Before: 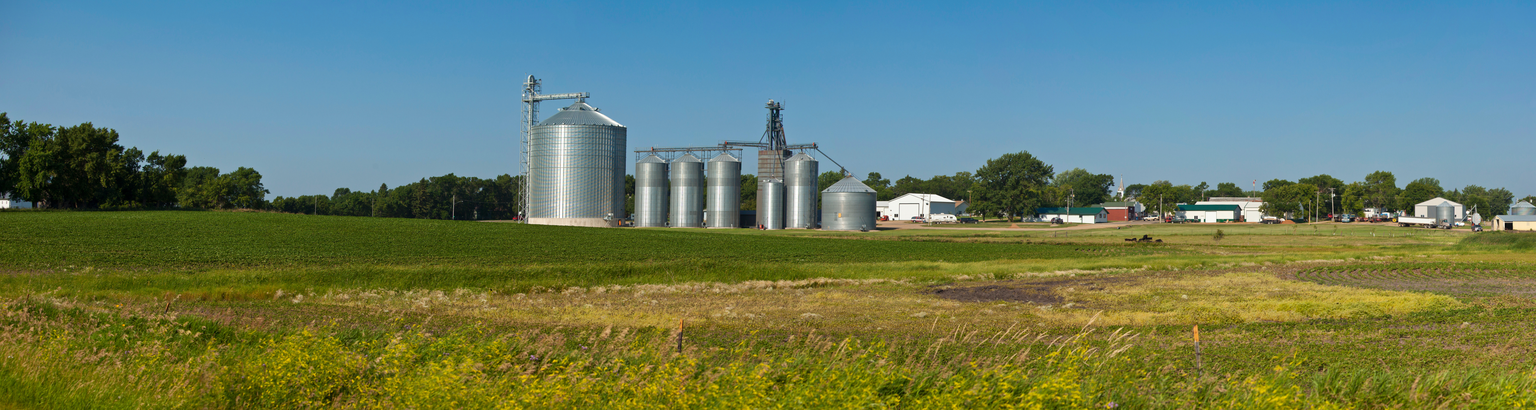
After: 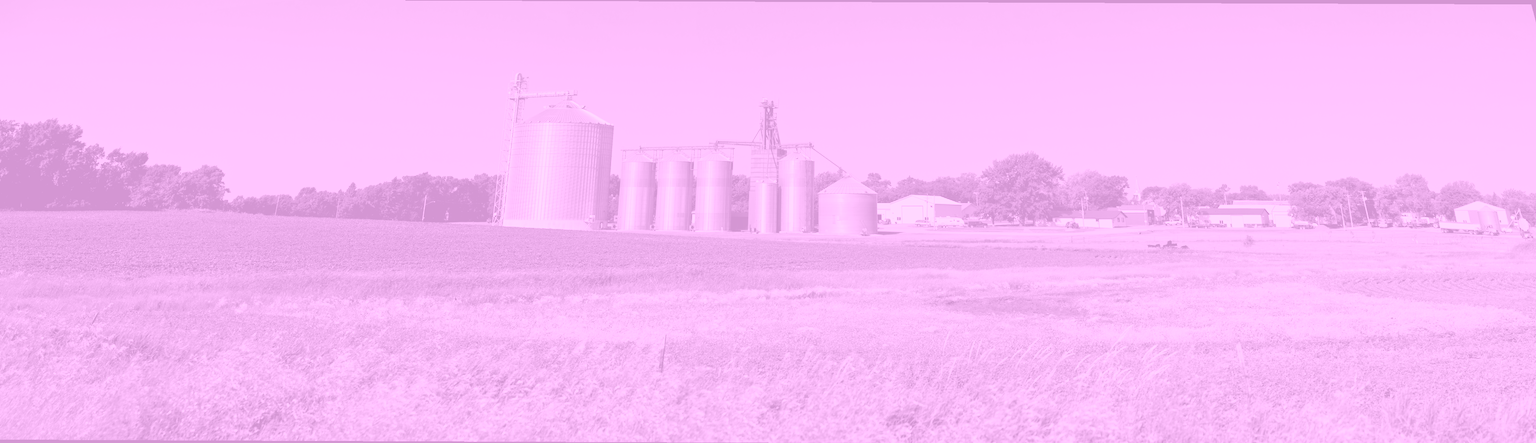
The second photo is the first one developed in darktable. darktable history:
filmic rgb: black relative exposure -7.75 EV, white relative exposure 4.4 EV, threshold 3 EV, target black luminance 0%, hardness 3.76, latitude 50.51%, contrast 1.074, highlights saturation mix 10%, shadows ↔ highlights balance -0.22%, color science v4 (2020), enable highlight reconstruction true
rotate and perspective: rotation 0.215°, lens shift (vertical) -0.139, crop left 0.069, crop right 0.939, crop top 0.002, crop bottom 0.996
contrast brightness saturation: contrast -0.1, brightness 0.05, saturation 0.08
color balance: output saturation 110%
colorize: hue 331.2°, saturation 69%, source mix 30.28%, lightness 69.02%, version 1
